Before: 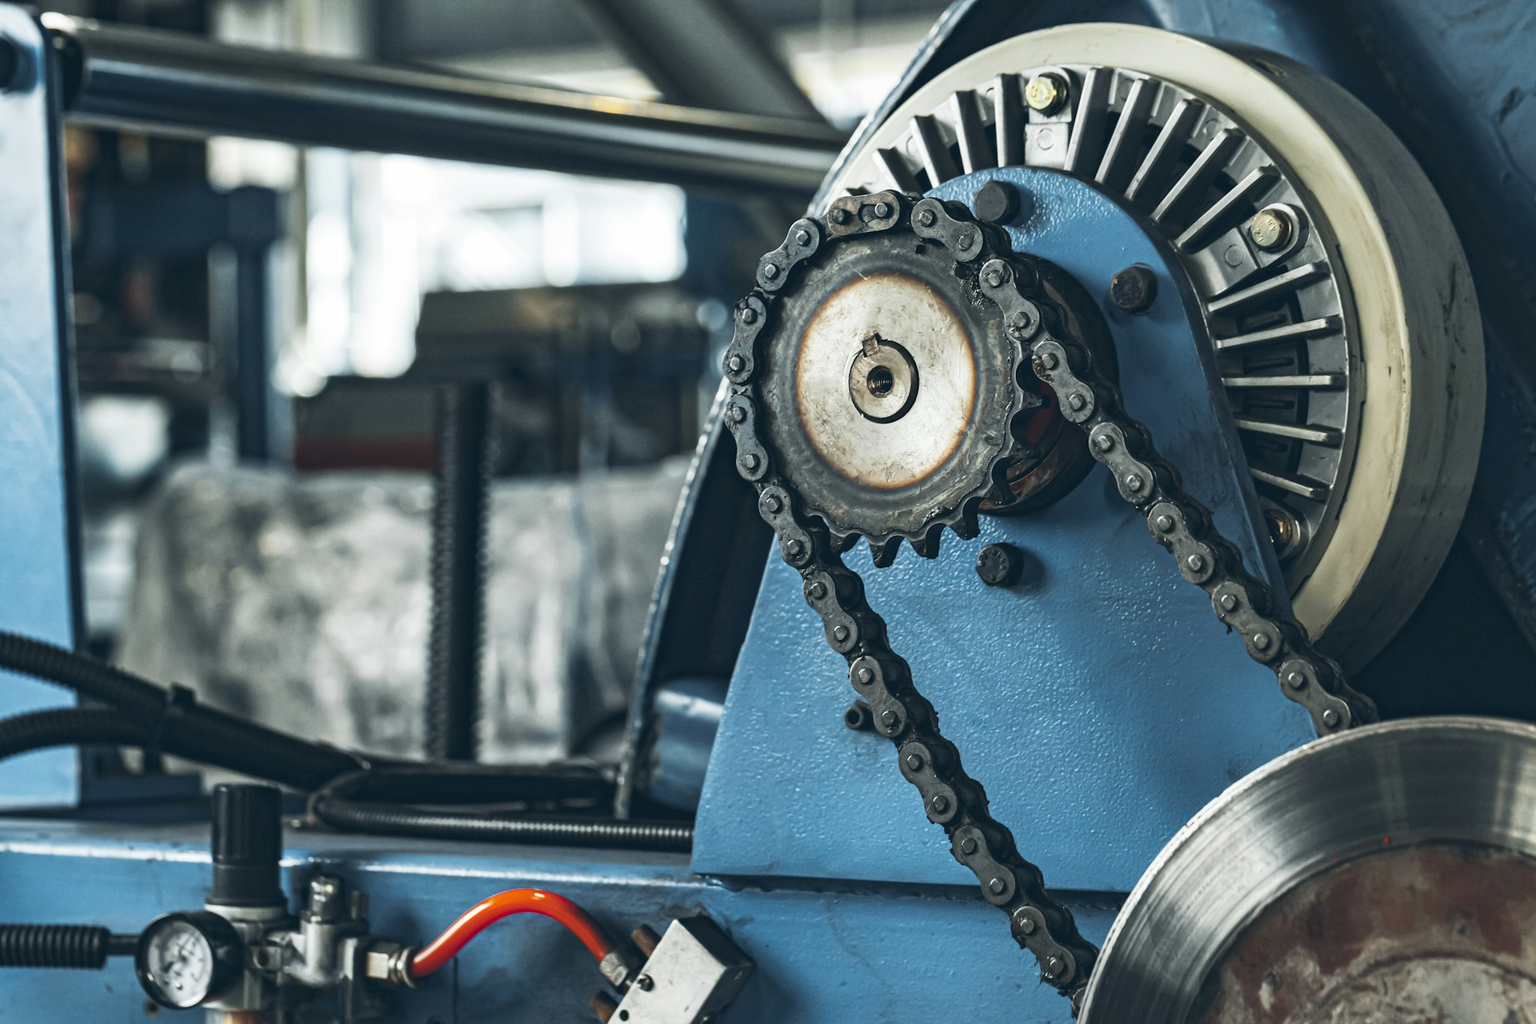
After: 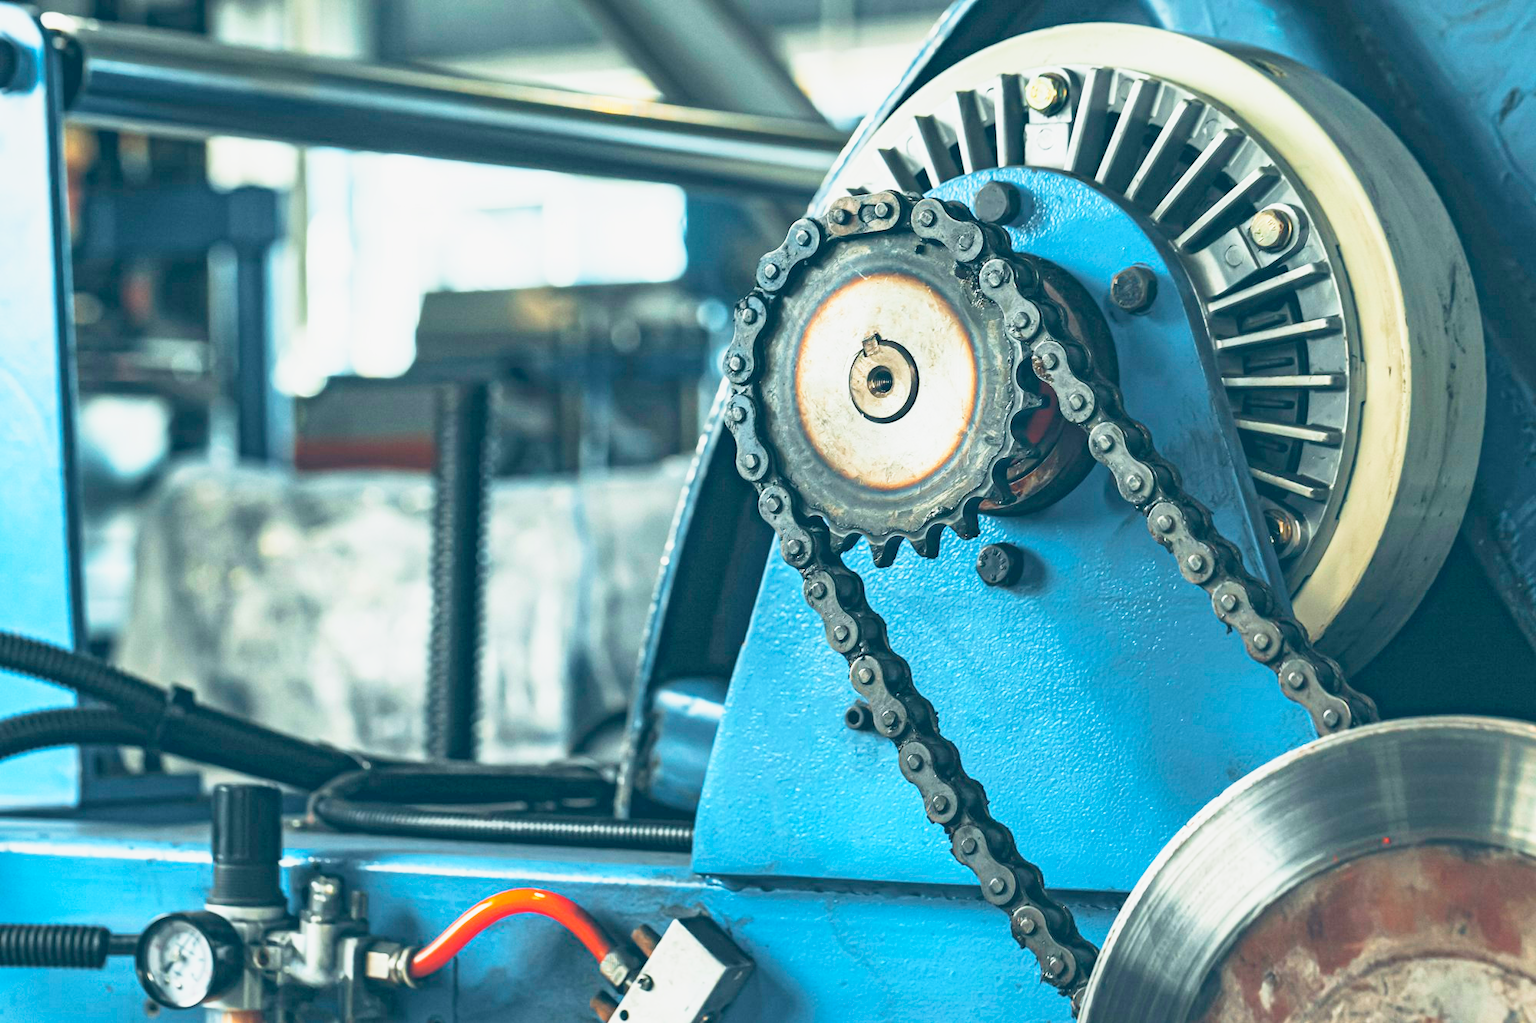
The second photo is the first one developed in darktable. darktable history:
contrast brightness saturation: contrast 0.1, brightness 0.3, saturation 0.14
velvia: on, module defaults
base curve: curves: ch0 [(0, 0) (0.088, 0.125) (0.176, 0.251) (0.354, 0.501) (0.613, 0.749) (1, 0.877)], preserve colors none
